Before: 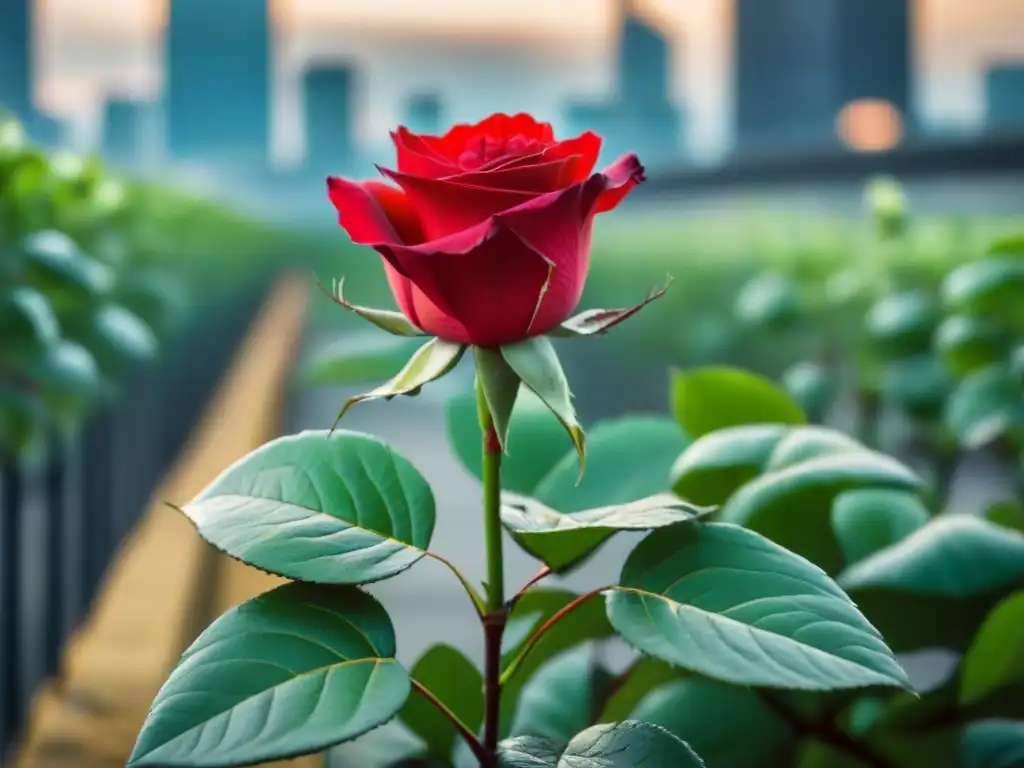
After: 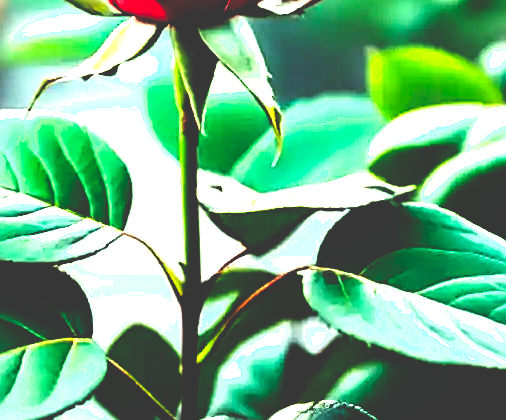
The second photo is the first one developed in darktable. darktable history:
white balance: red 1.009, blue 0.985
color calibration: x 0.334, y 0.349, temperature 5426 K
exposure: exposure 0.669 EV, compensate highlight preservation false
crop: left 29.672%, top 41.786%, right 20.851%, bottom 3.487%
base curve: curves: ch0 [(0, 0.036) (0.083, 0.04) (0.804, 1)], preserve colors none
sharpen: on, module defaults
tone equalizer: -8 EV -1.08 EV, -7 EV -1.01 EV, -6 EV -0.867 EV, -5 EV -0.578 EV, -3 EV 0.578 EV, -2 EV 0.867 EV, -1 EV 1.01 EV, +0 EV 1.08 EV, edges refinement/feathering 500, mask exposure compensation -1.57 EV, preserve details no
